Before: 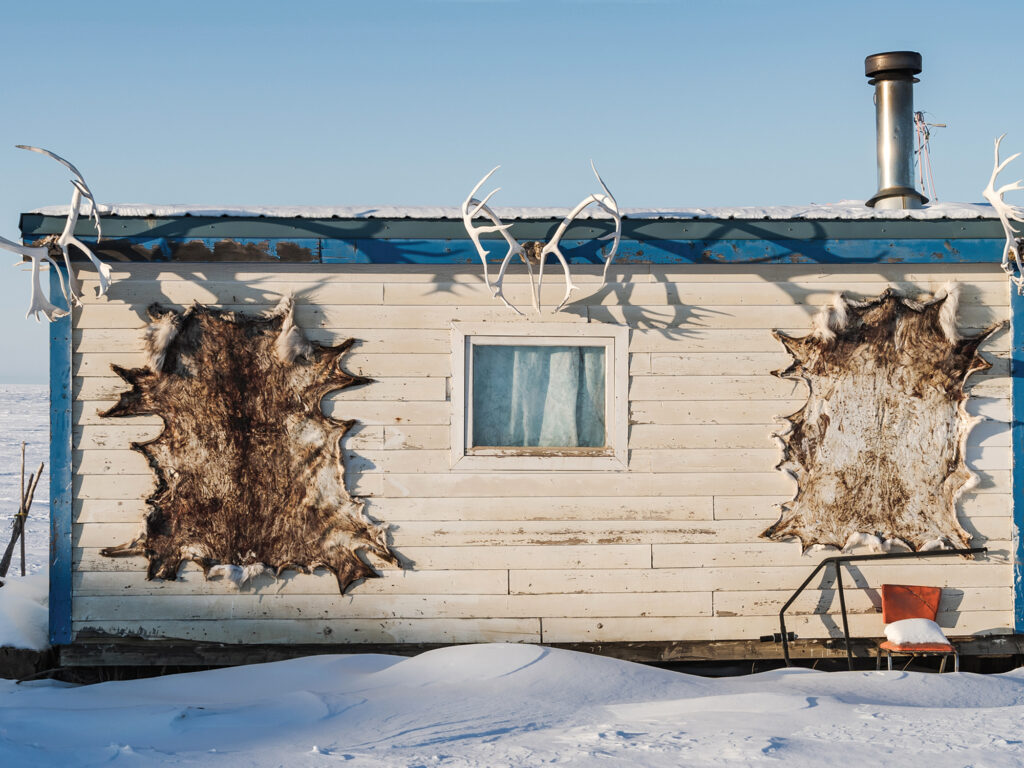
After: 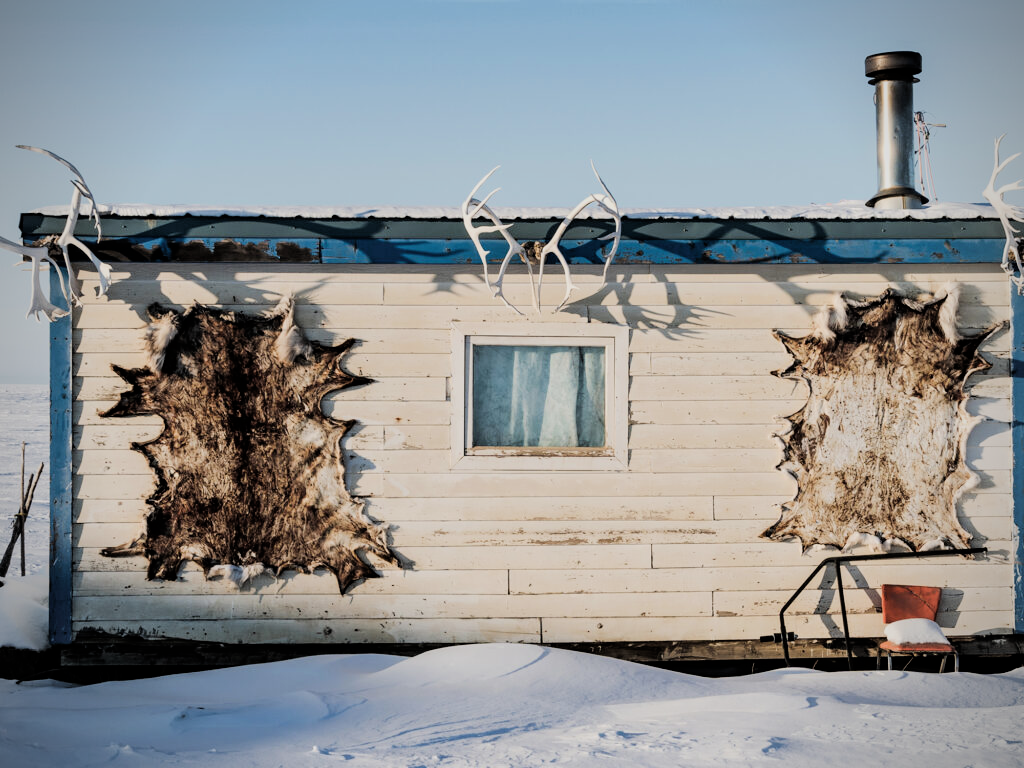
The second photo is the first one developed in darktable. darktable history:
filmic rgb: black relative exposure -5 EV, hardness 2.88, contrast 1.3
vignetting: on, module defaults
